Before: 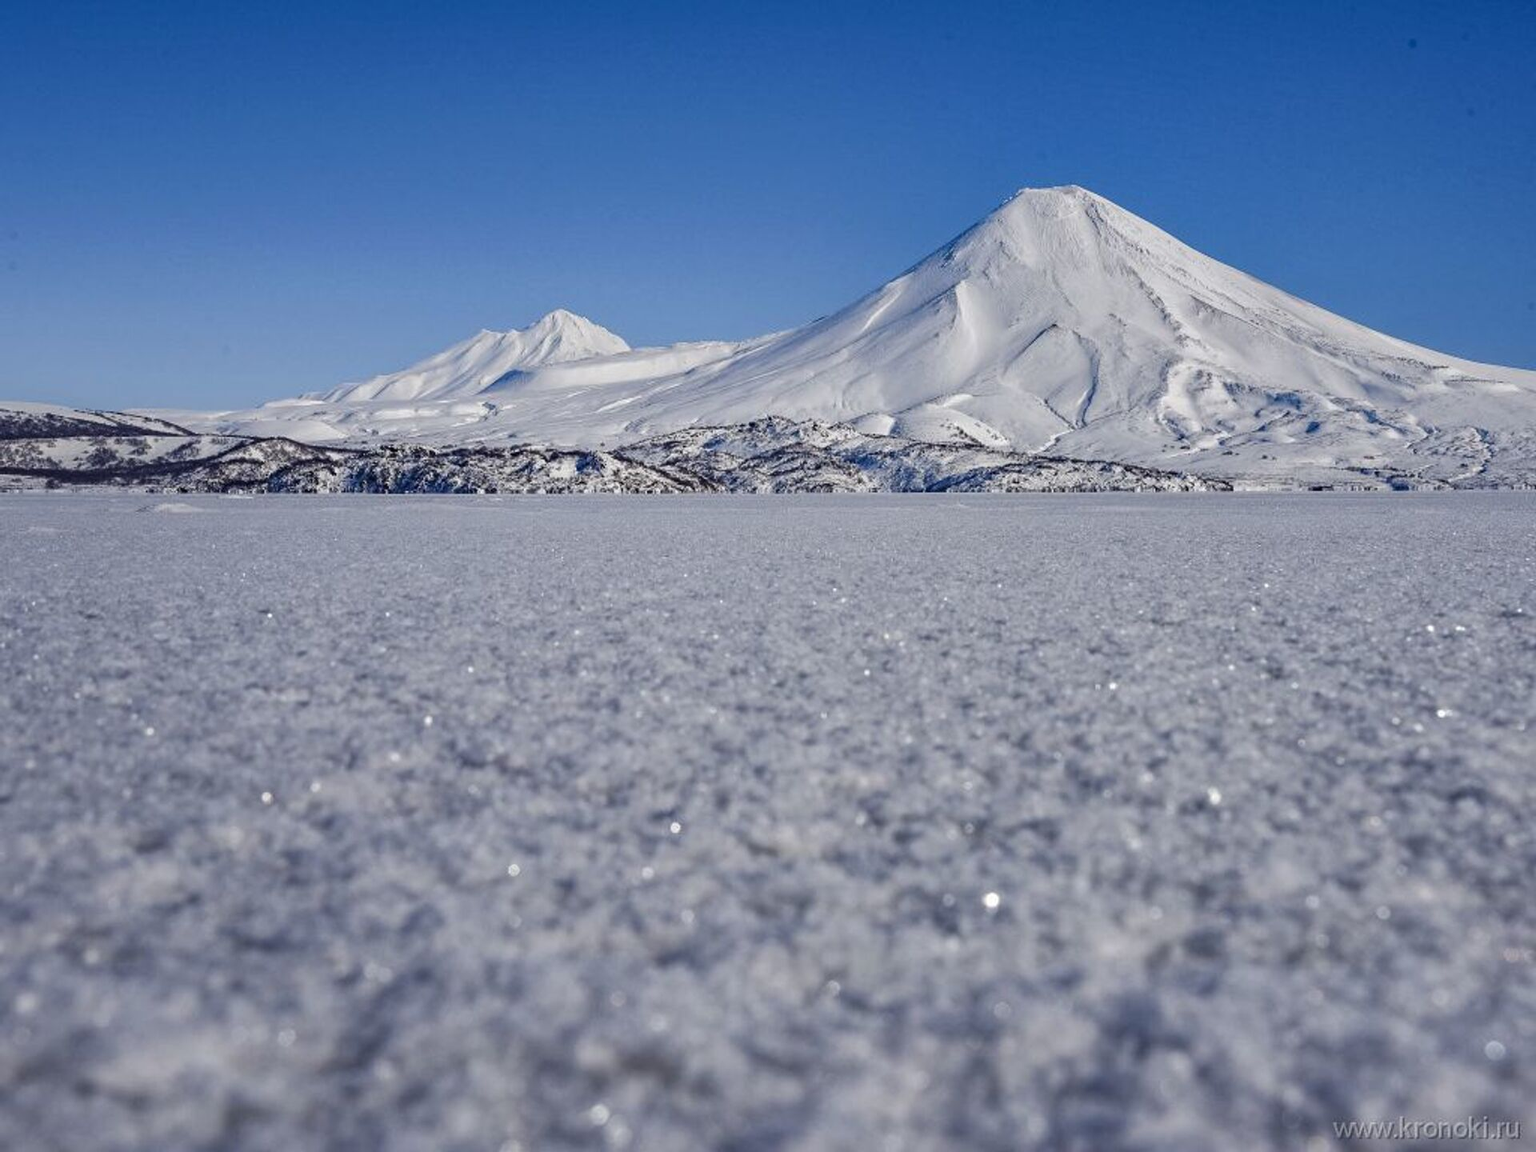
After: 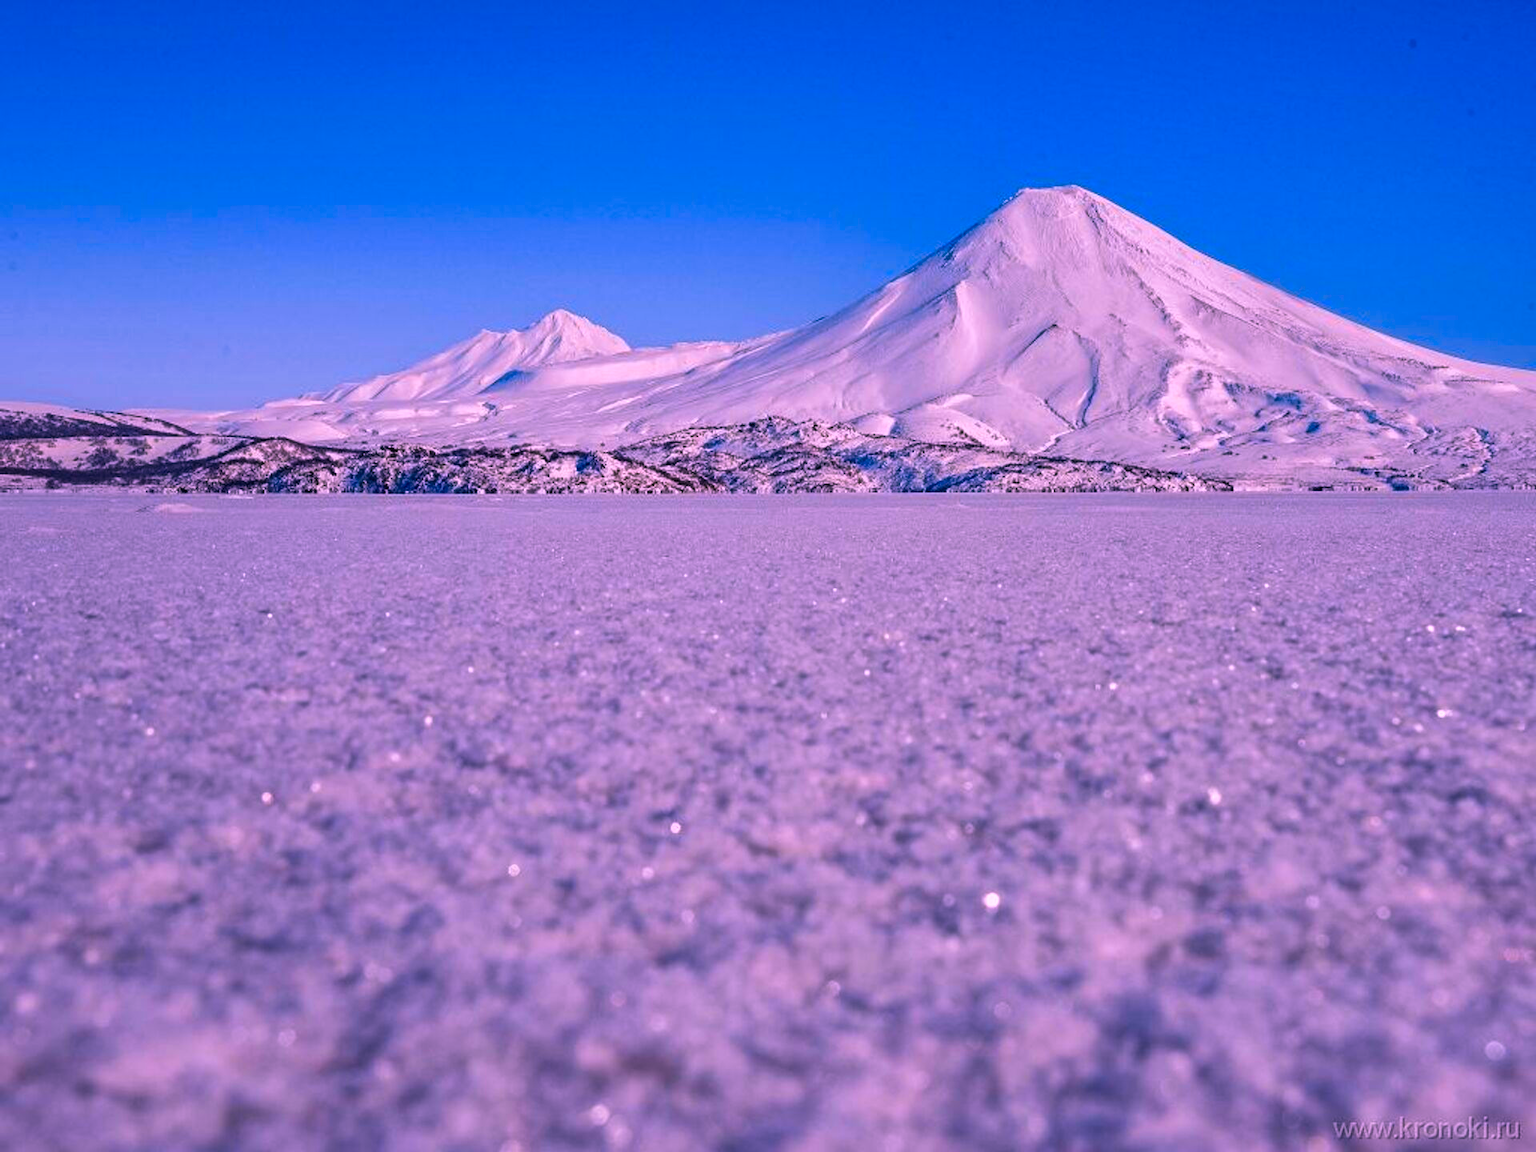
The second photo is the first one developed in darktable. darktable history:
color correction: highlights a* 19.5, highlights b* -11.53, saturation 1.69
velvia: strength 27%
